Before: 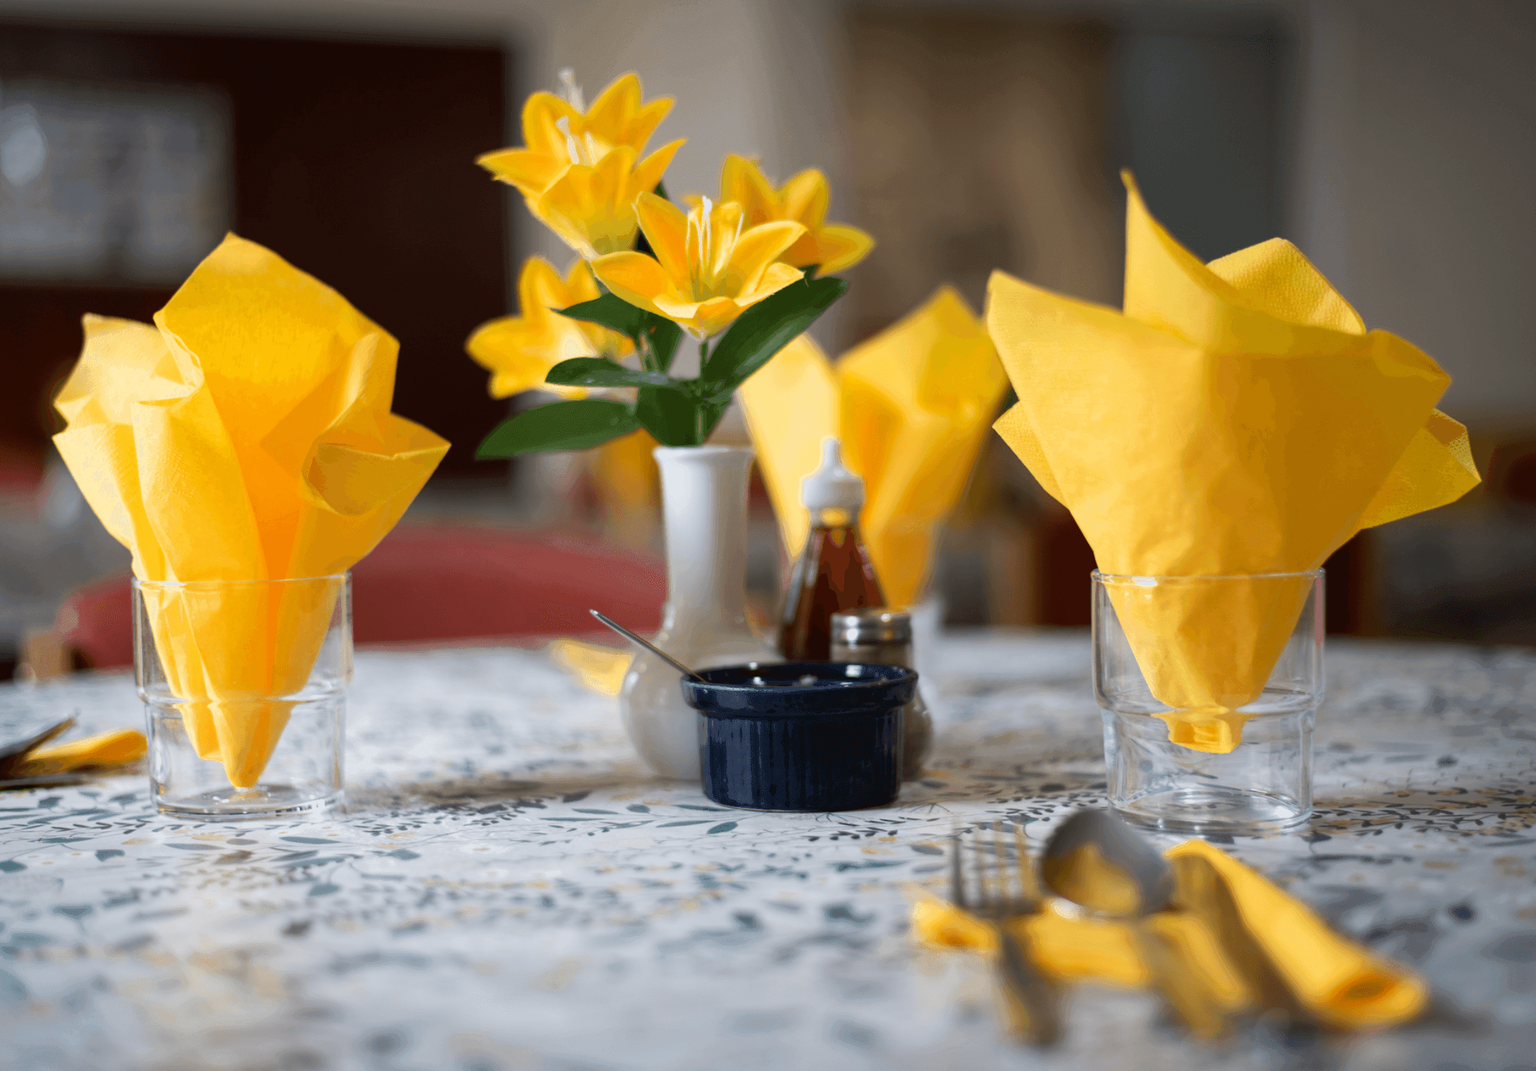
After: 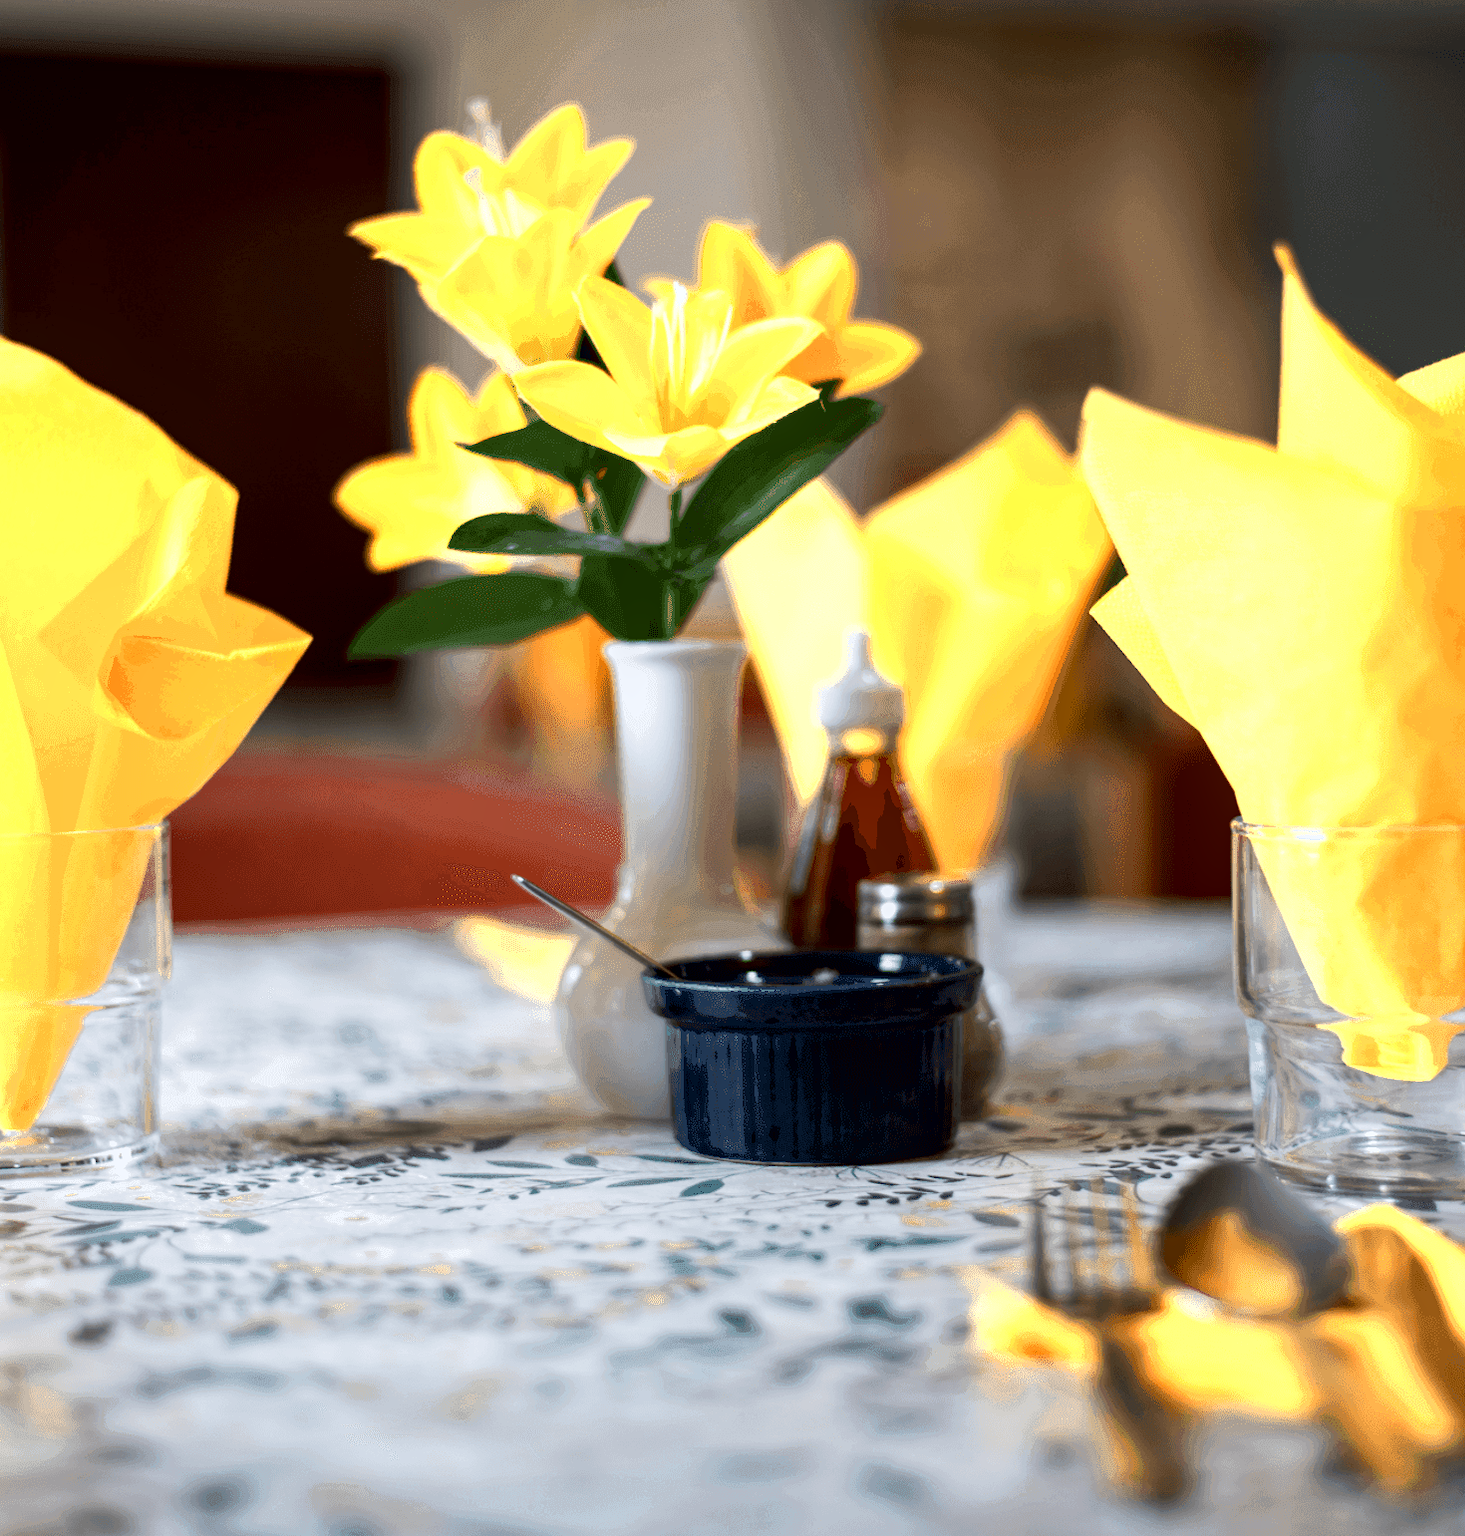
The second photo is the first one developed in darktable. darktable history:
local contrast: highlights 82%, shadows 79%
color zones: curves: ch0 [(0.018, 0.548) (0.197, 0.654) (0.425, 0.447) (0.605, 0.658) (0.732, 0.579)]; ch1 [(0.105, 0.531) (0.224, 0.531) (0.386, 0.39) (0.618, 0.456) (0.732, 0.456) (0.956, 0.421)]; ch2 [(0.039, 0.583) (0.215, 0.465) (0.399, 0.544) (0.465, 0.548) (0.614, 0.447) (0.724, 0.43) (0.882, 0.623) (0.956, 0.632)]
contrast brightness saturation: contrast 0.094, saturation 0.276
crop and rotate: left 15.209%, right 18.316%
